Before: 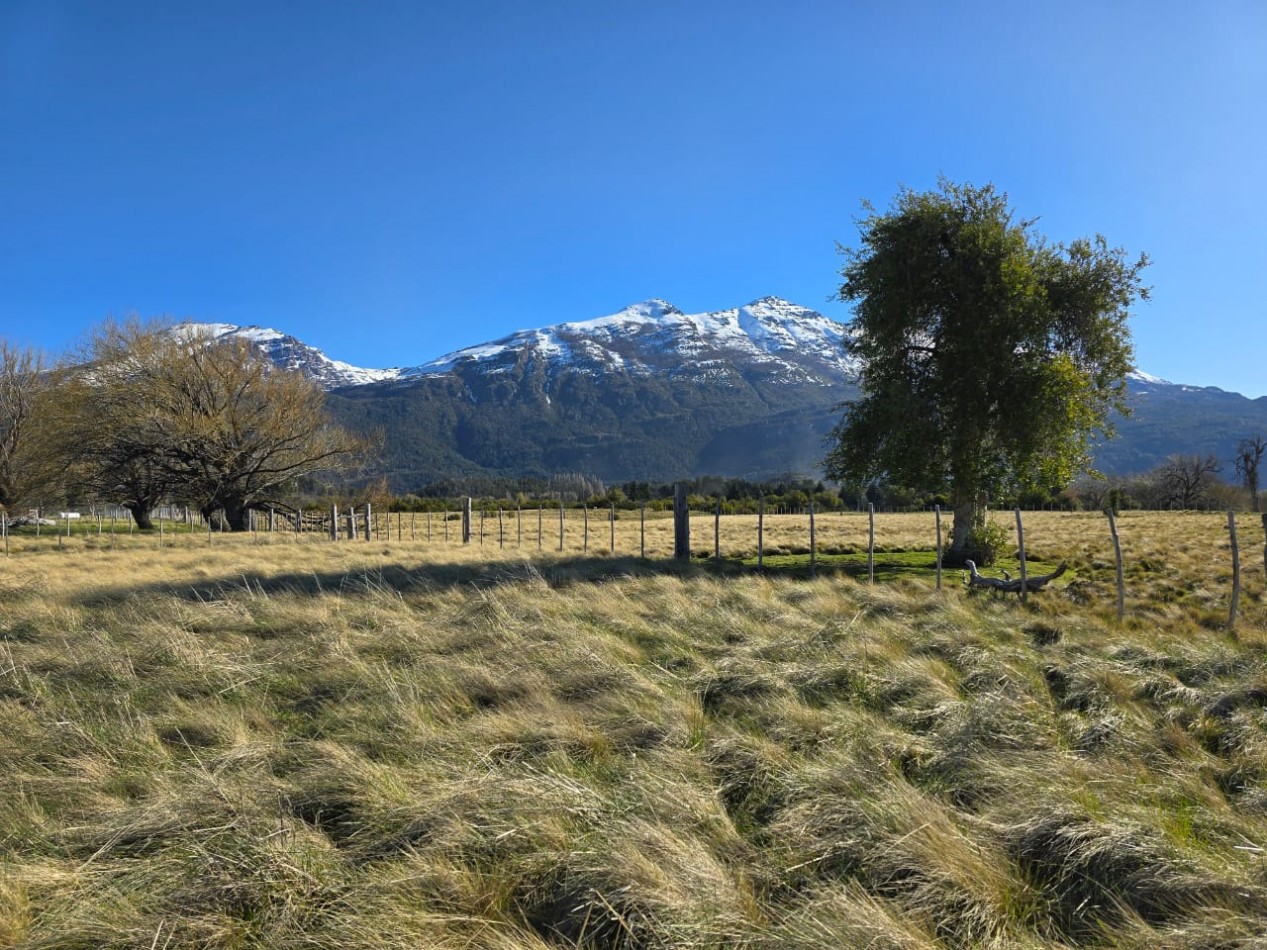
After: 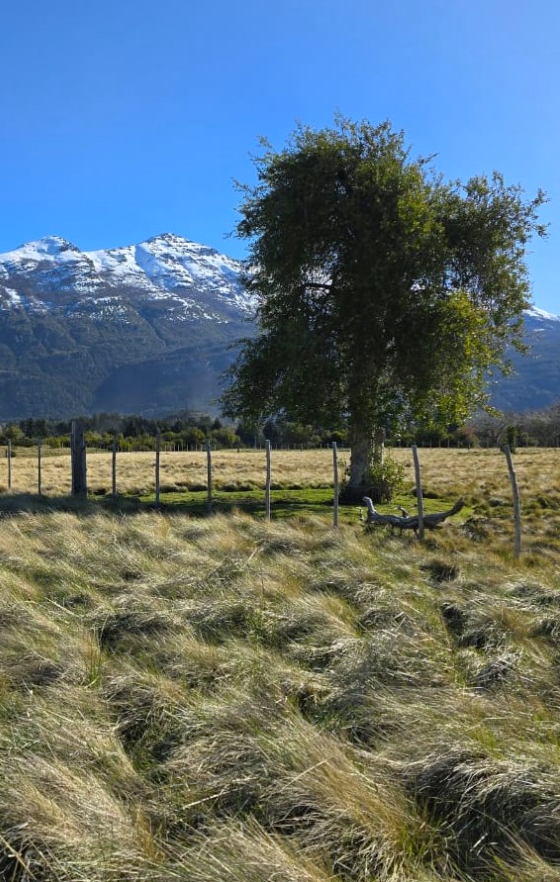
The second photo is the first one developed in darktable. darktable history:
crop: left 47.628%, top 6.643%, right 7.874%
white balance: red 0.983, blue 1.036
